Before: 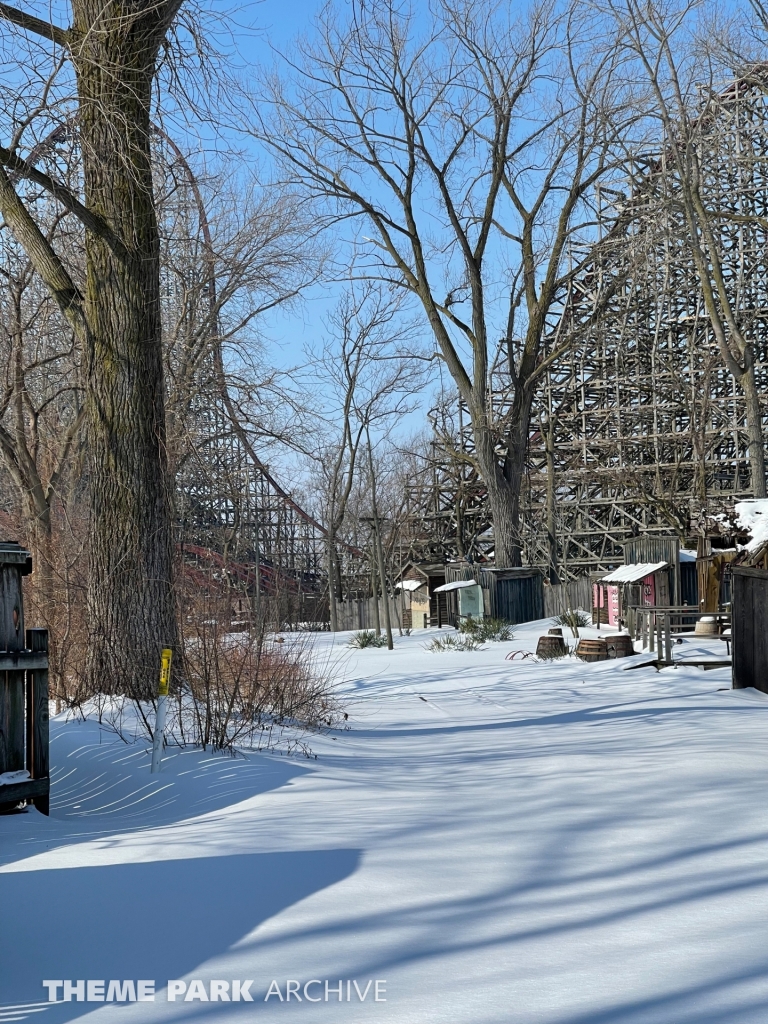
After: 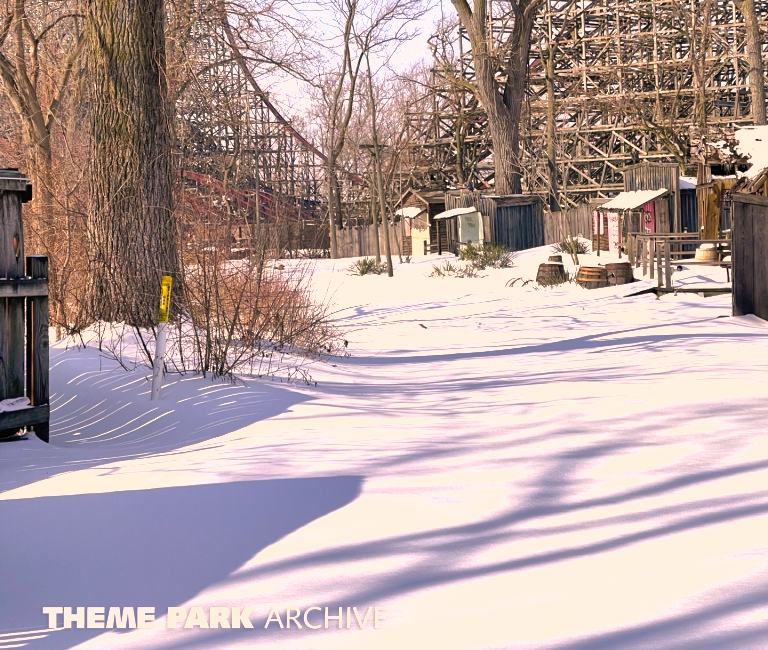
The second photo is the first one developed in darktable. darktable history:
crop and rotate: top 36.435%
color correction: highlights a* 21.16, highlights b* 19.61
exposure: black level correction 0, exposure 1 EV, compensate highlight preservation false
shadows and highlights: on, module defaults
